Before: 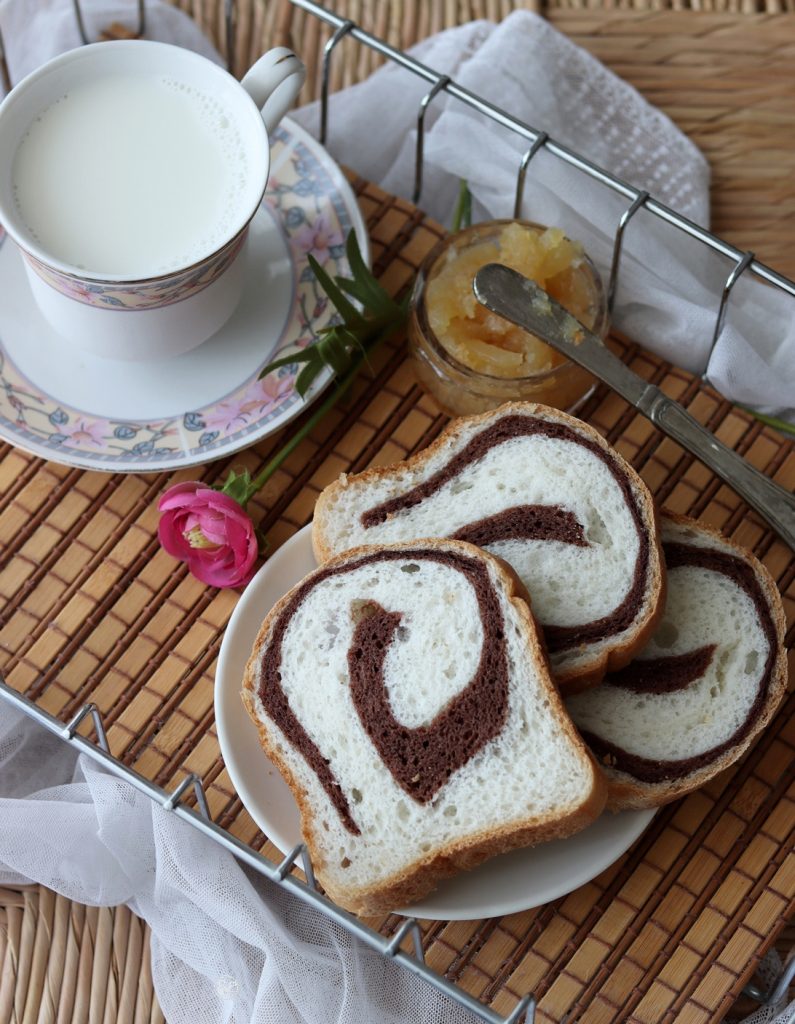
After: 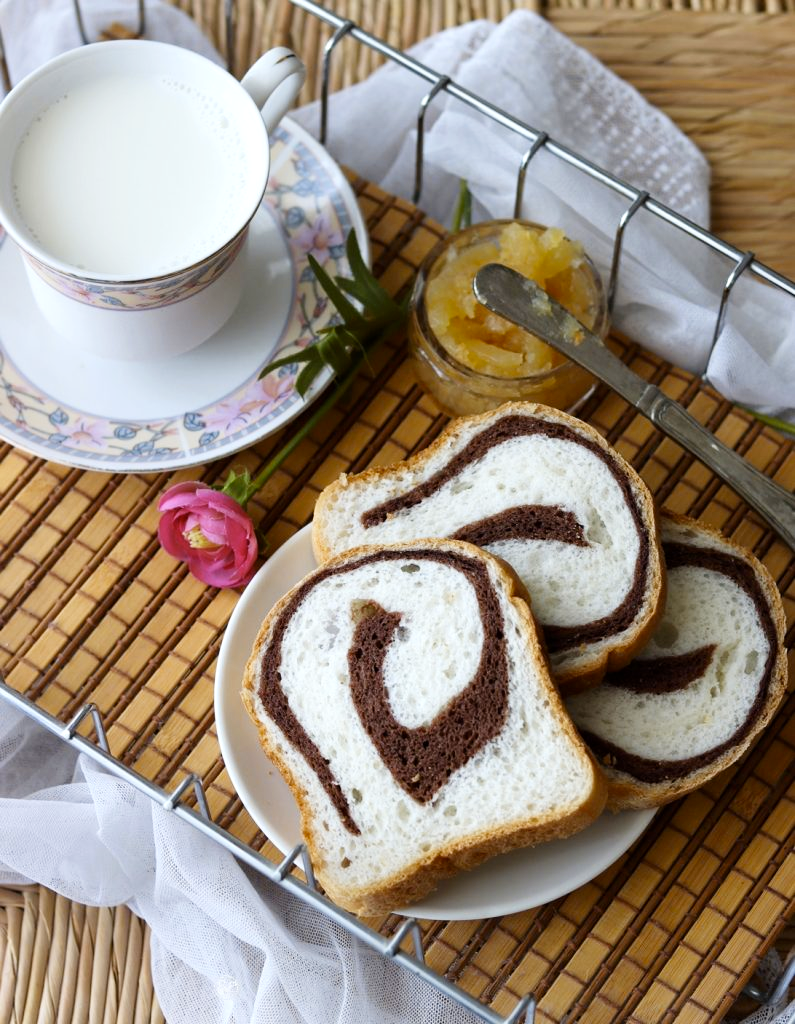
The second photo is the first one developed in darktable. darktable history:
exposure: exposure 0.258 EV, compensate highlight preservation false
color contrast: green-magenta contrast 0.85, blue-yellow contrast 1.25, unbound 0
tone equalizer: on, module defaults
tone curve: curves: ch0 [(0, 0) (0.004, 0.002) (0.02, 0.013) (0.218, 0.218) (0.664, 0.718) (0.832, 0.873) (1, 1)], preserve colors none
